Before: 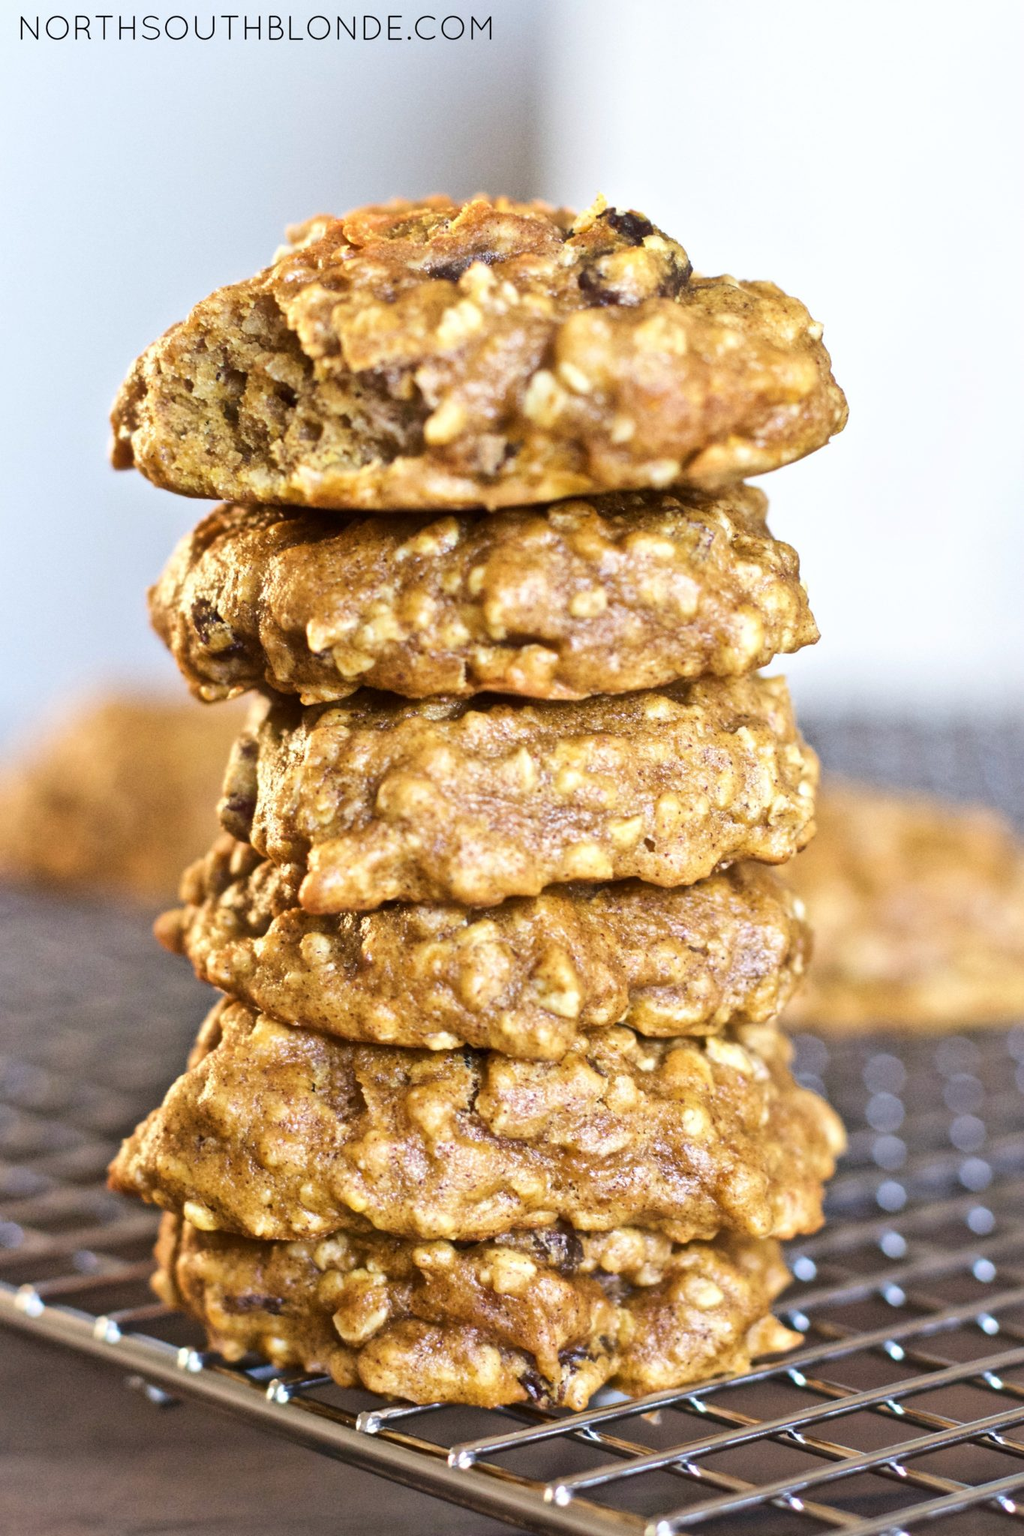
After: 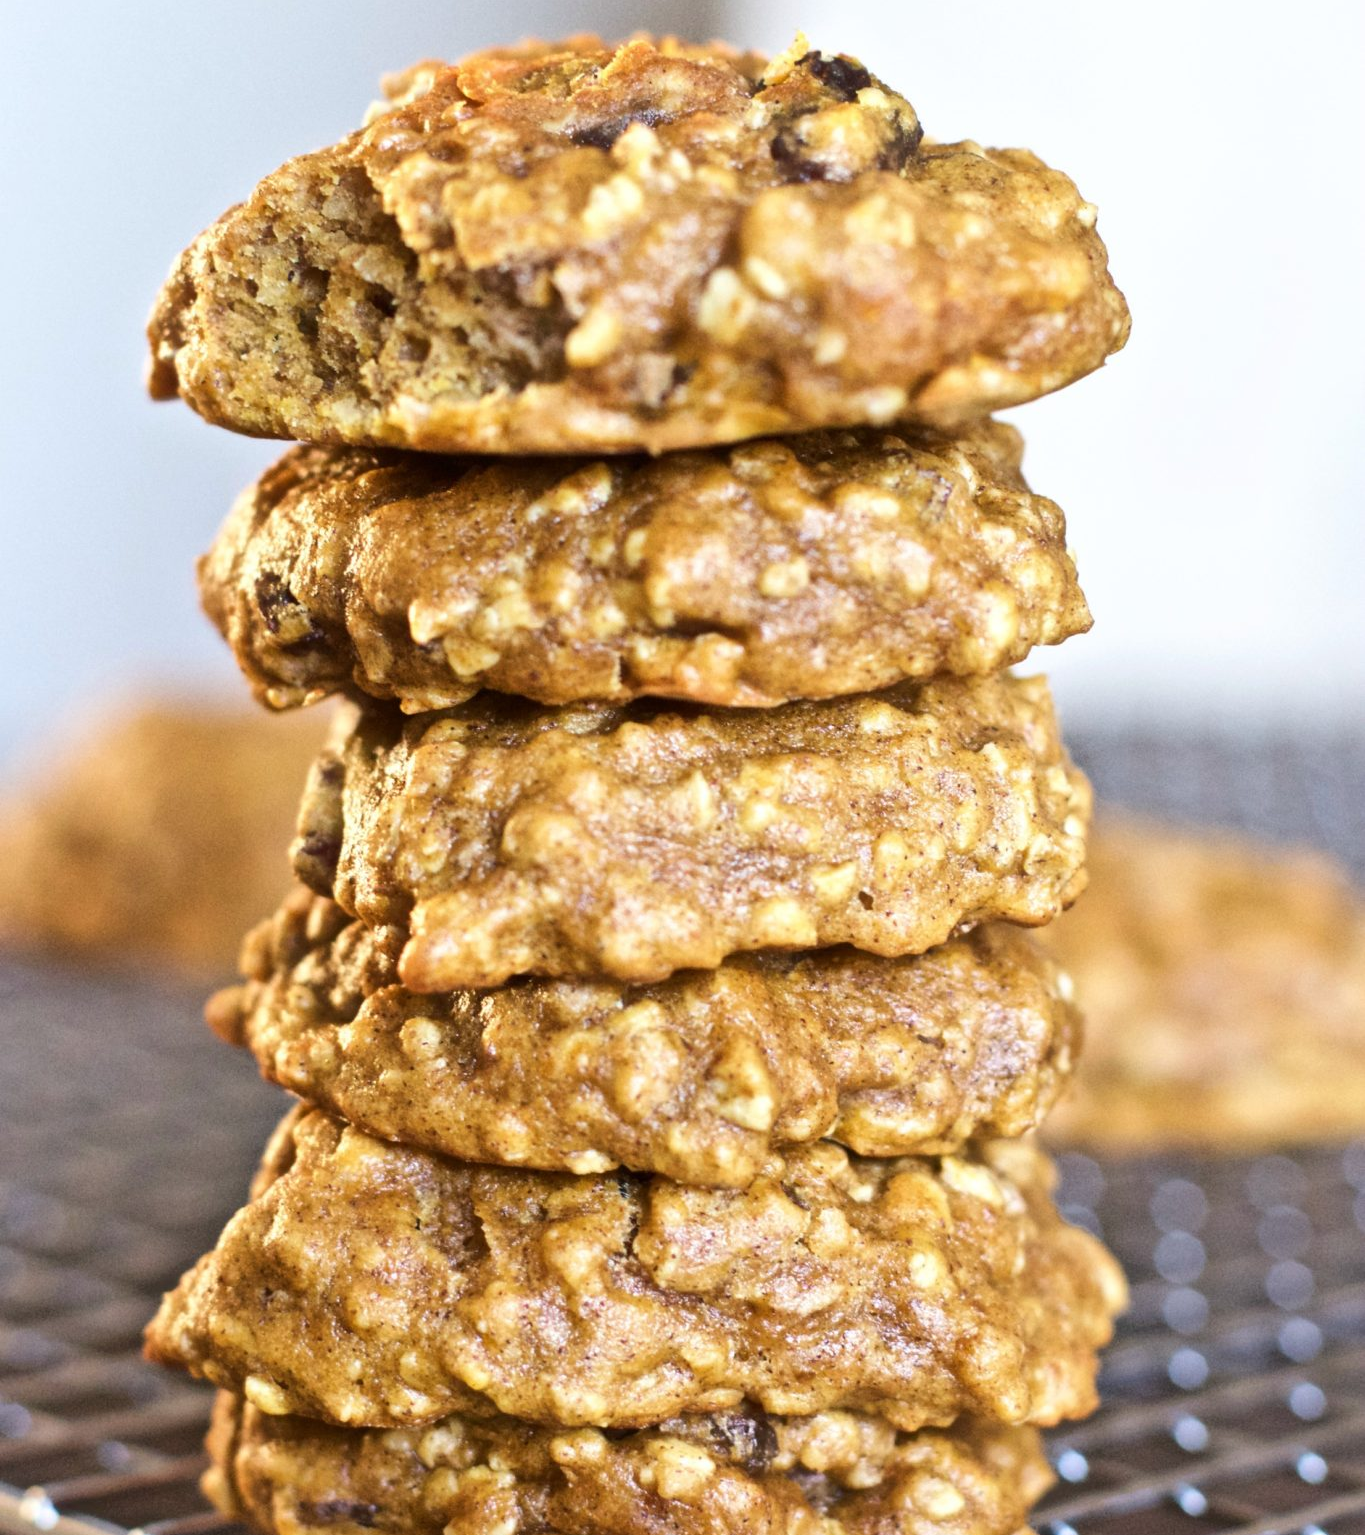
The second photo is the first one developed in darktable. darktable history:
crop: top 11.064%, bottom 13.957%
